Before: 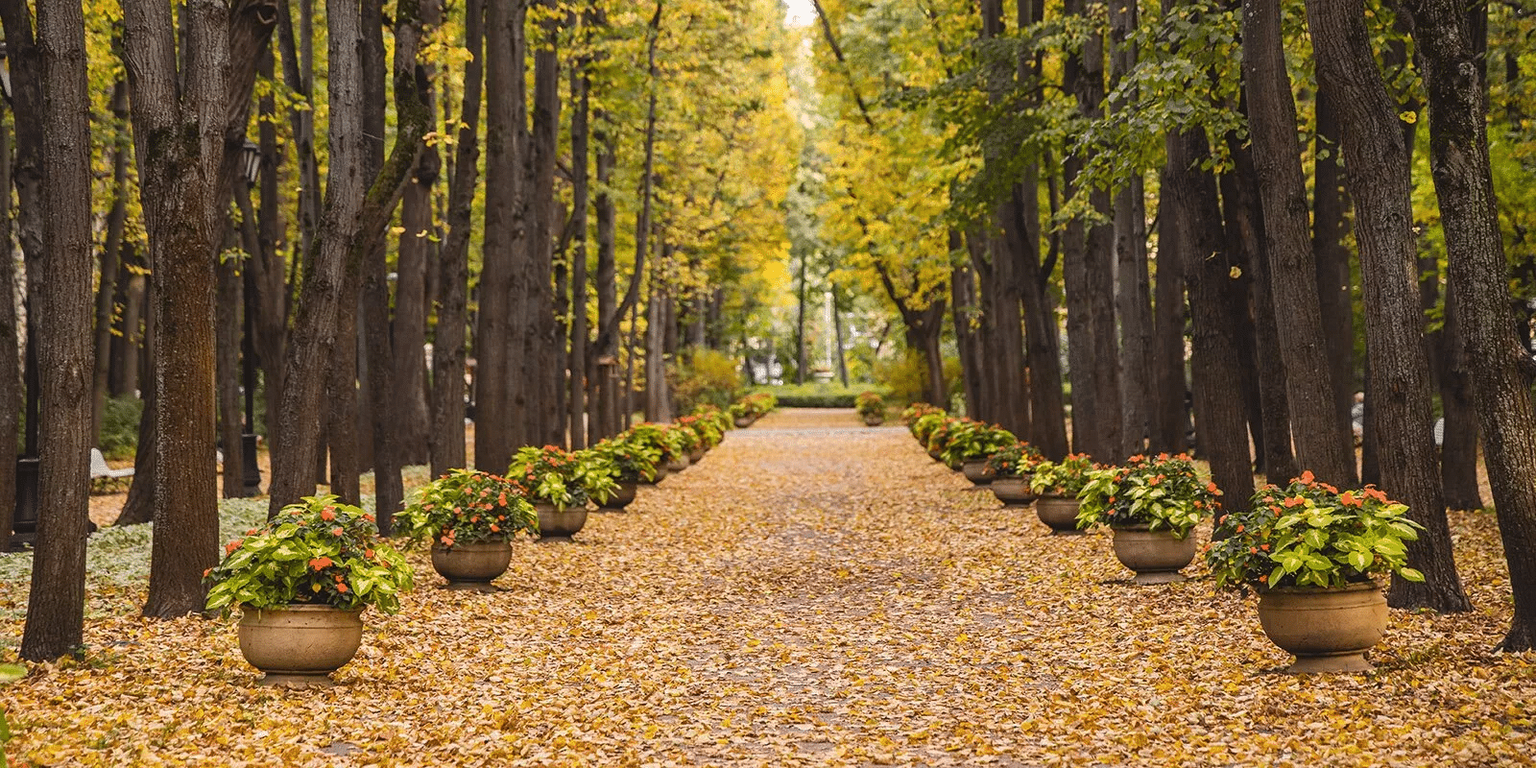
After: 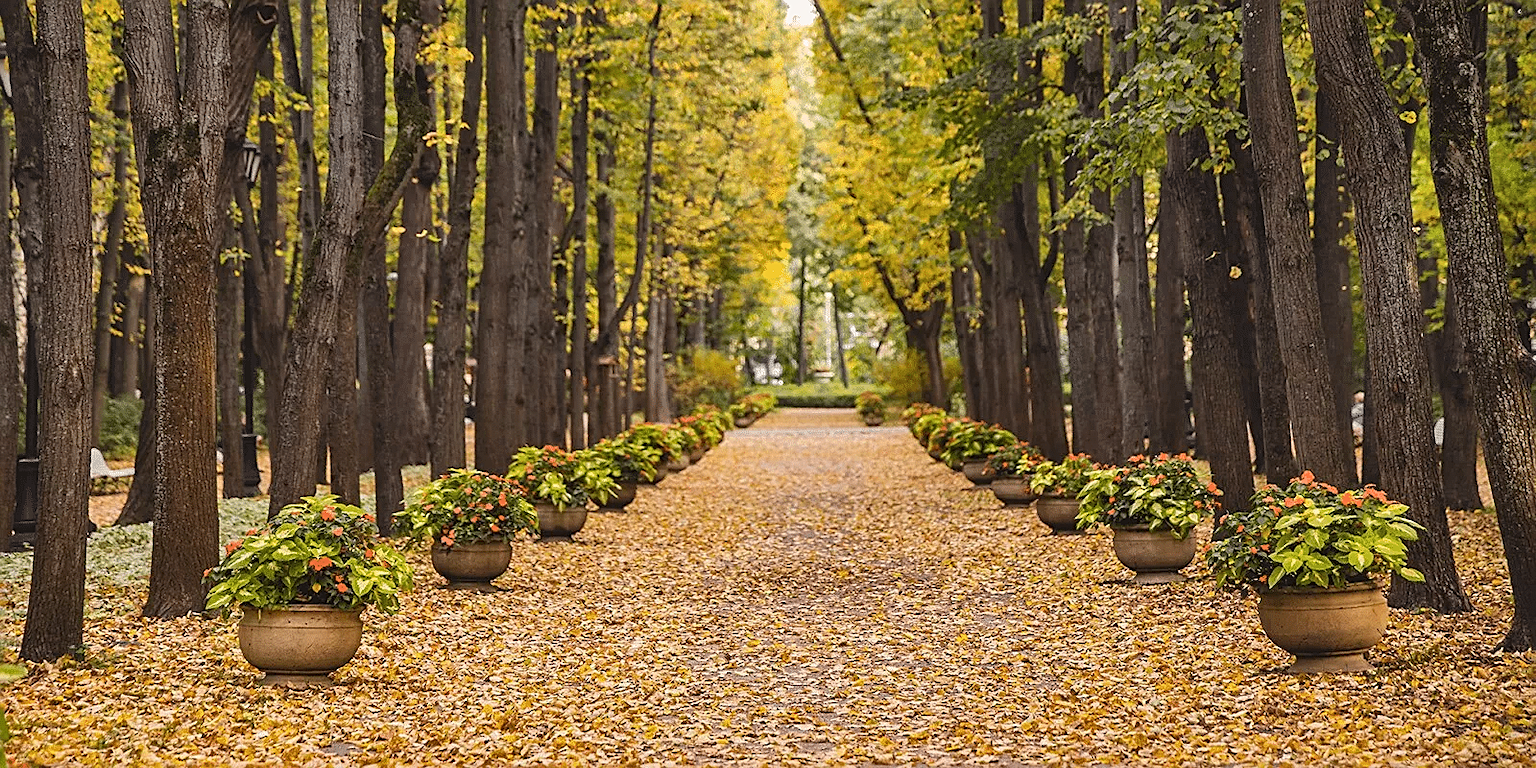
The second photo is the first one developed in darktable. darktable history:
shadows and highlights: shadows 49, highlights -41, soften with gaussian
sharpen: on, module defaults
